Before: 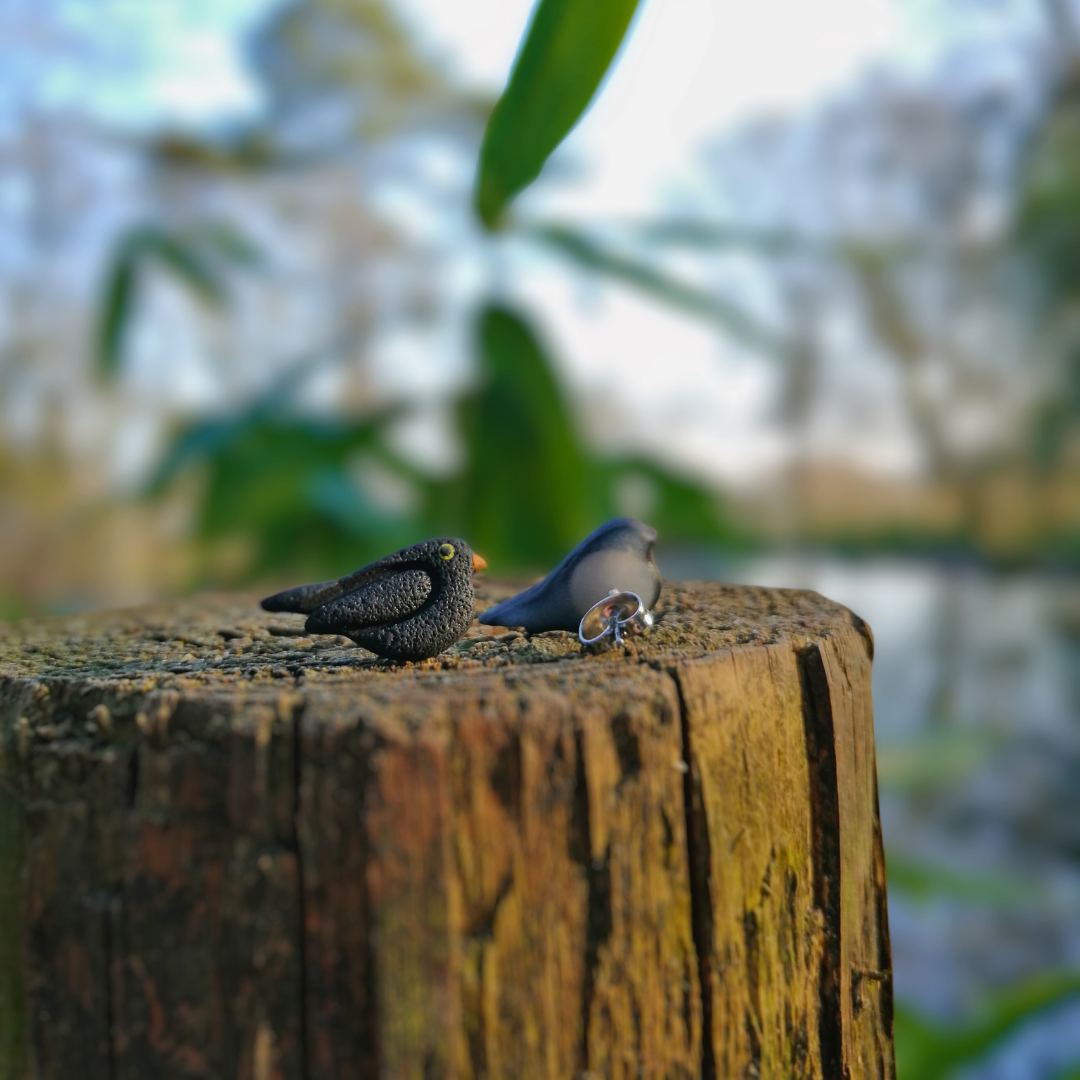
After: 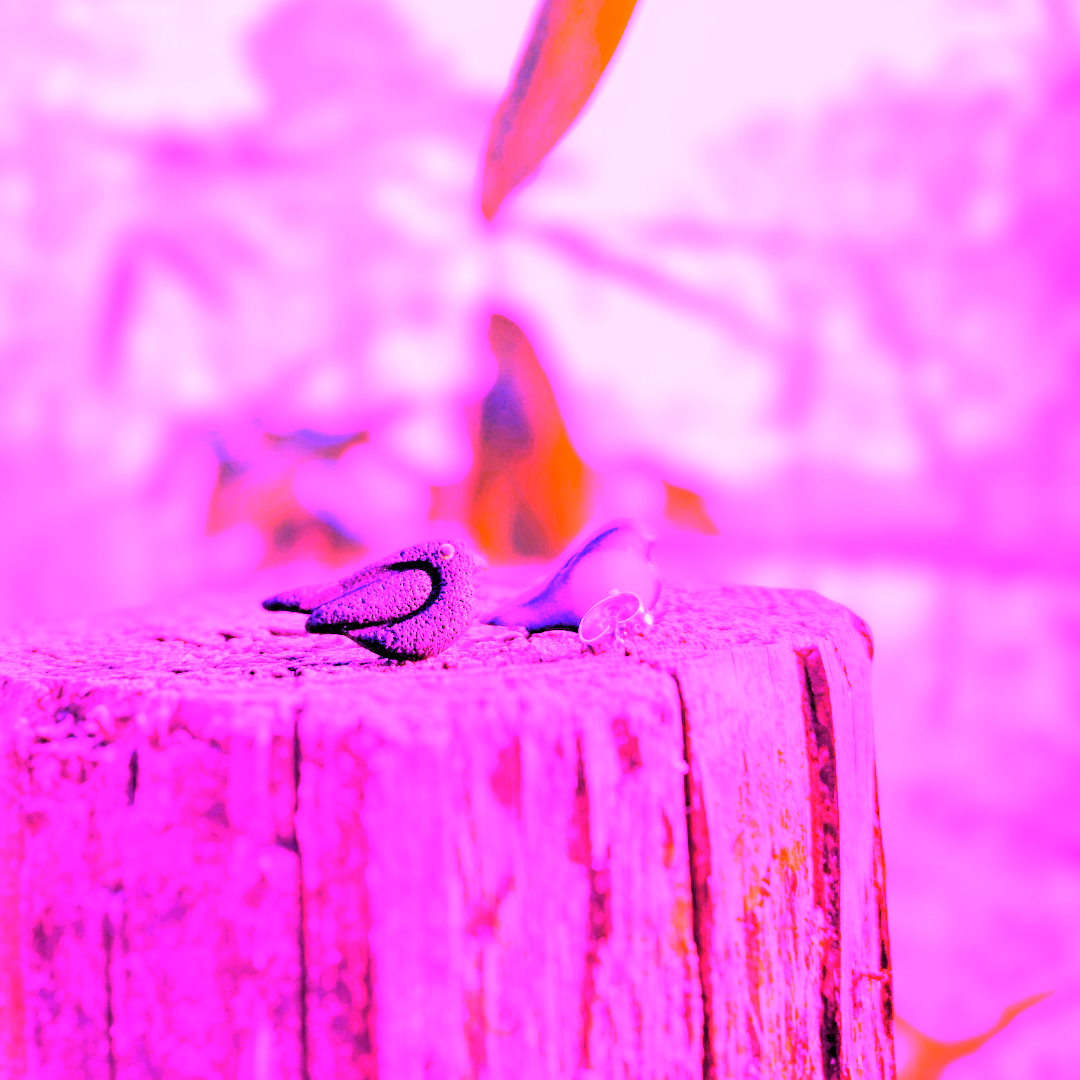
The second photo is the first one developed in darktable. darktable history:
rgb levels: levels [[0.029, 0.461, 0.922], [0, 0.5, 1], [0, 0.5, 1]]
white balance: red 8, blue 8
